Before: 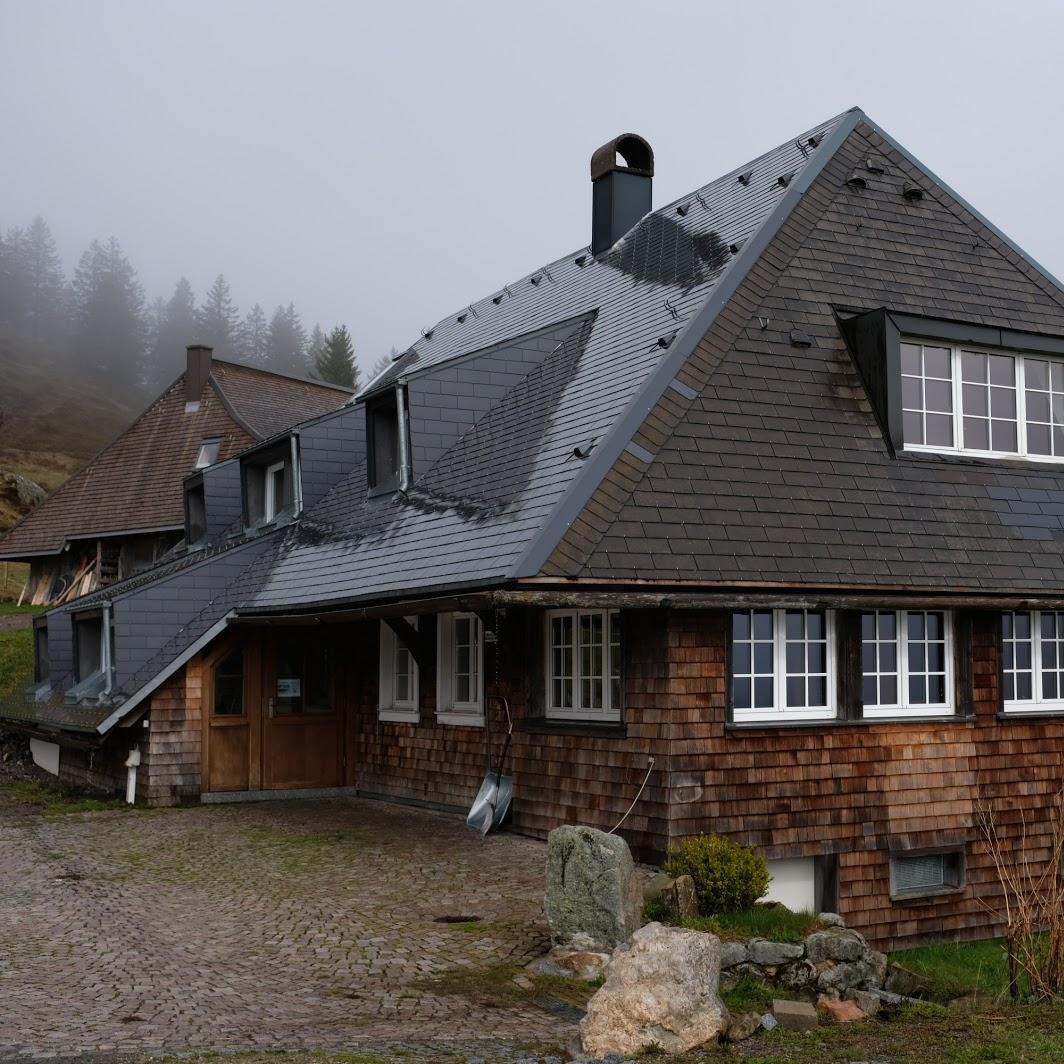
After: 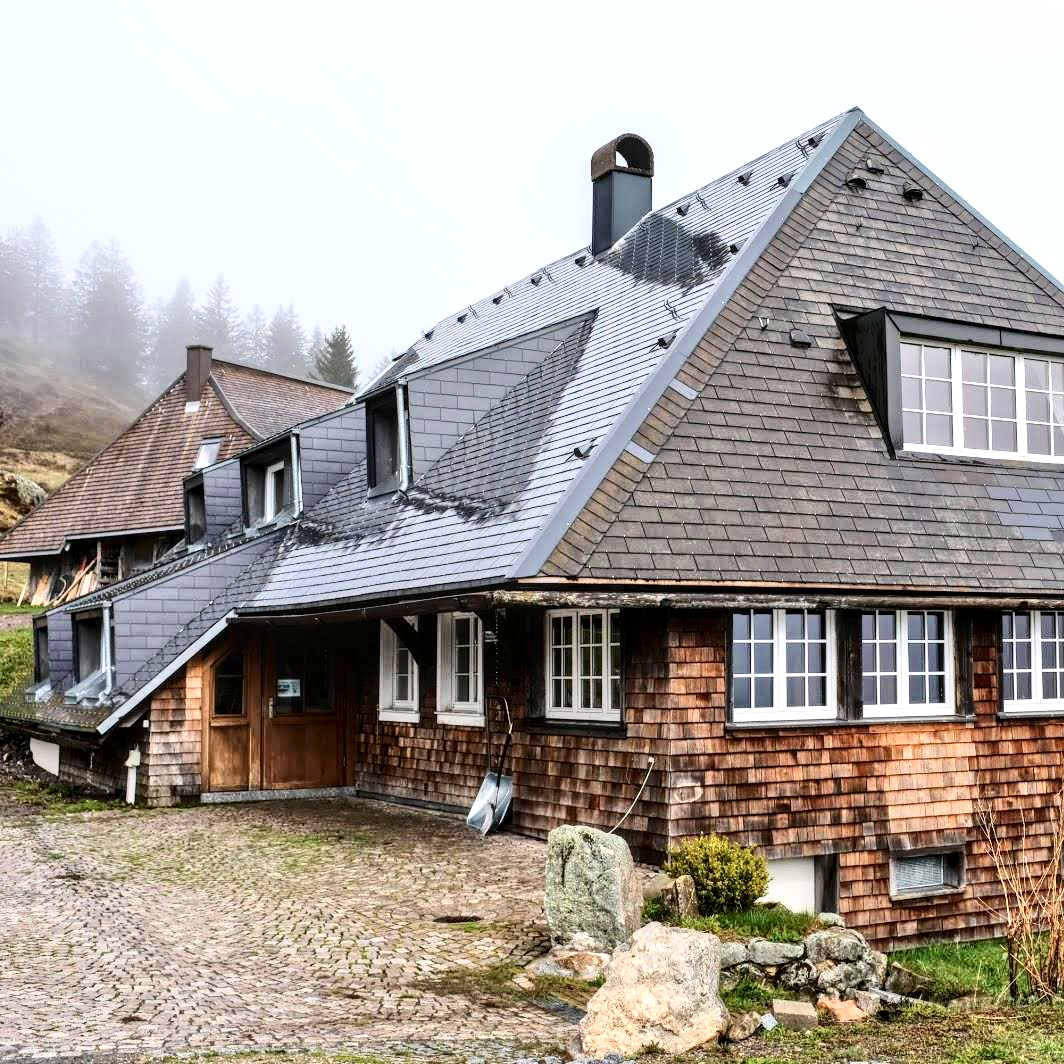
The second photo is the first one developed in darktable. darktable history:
tone equalizer: -7 EV 0.15 EV, -6 EV 0.6 EV, -5 EV 1.15 EV, -4 EV 1.33 EV, -3 EV 1.15 EV, -2 EV 0.6 EV, -1 EV 0.15 EV, mask exposure compensation -0.5 EV
exposure: exposure 0.722 EV, compensate highlight preservation false
local contrast: detail 130%
contrast brightness saturation: contrast 0.39, brightness 0.1
